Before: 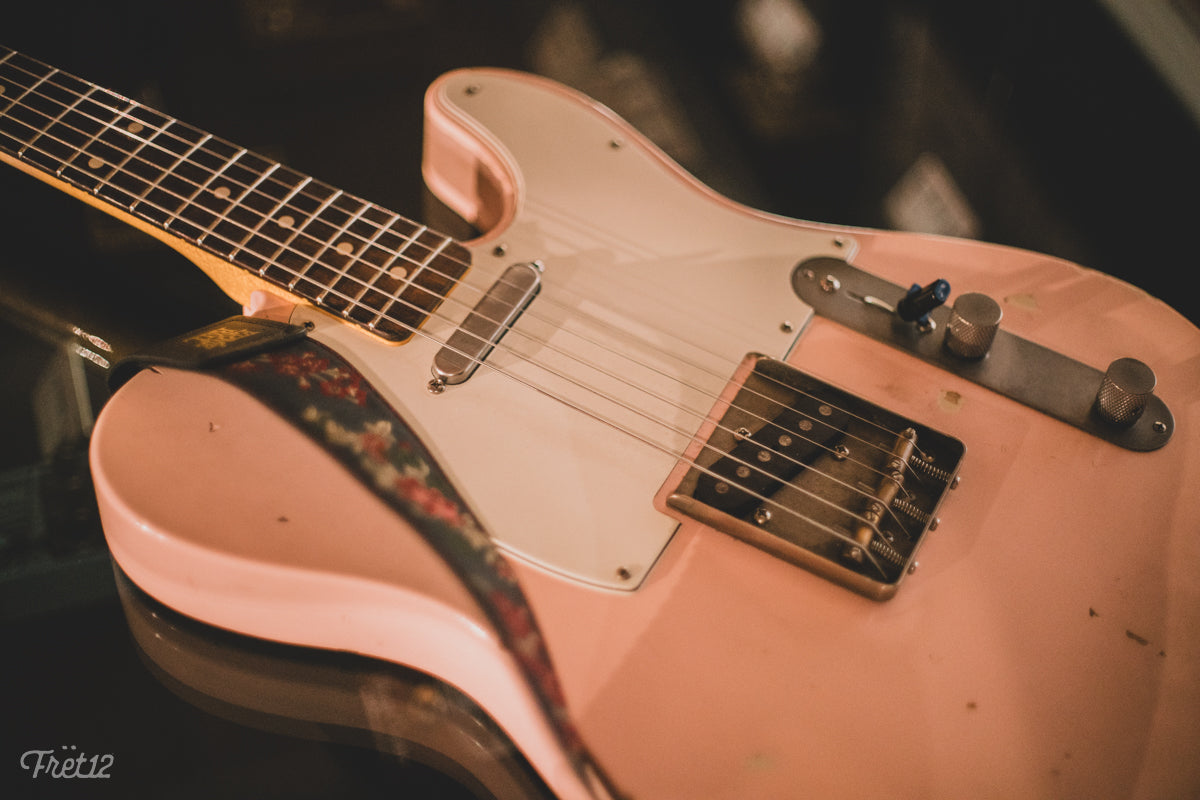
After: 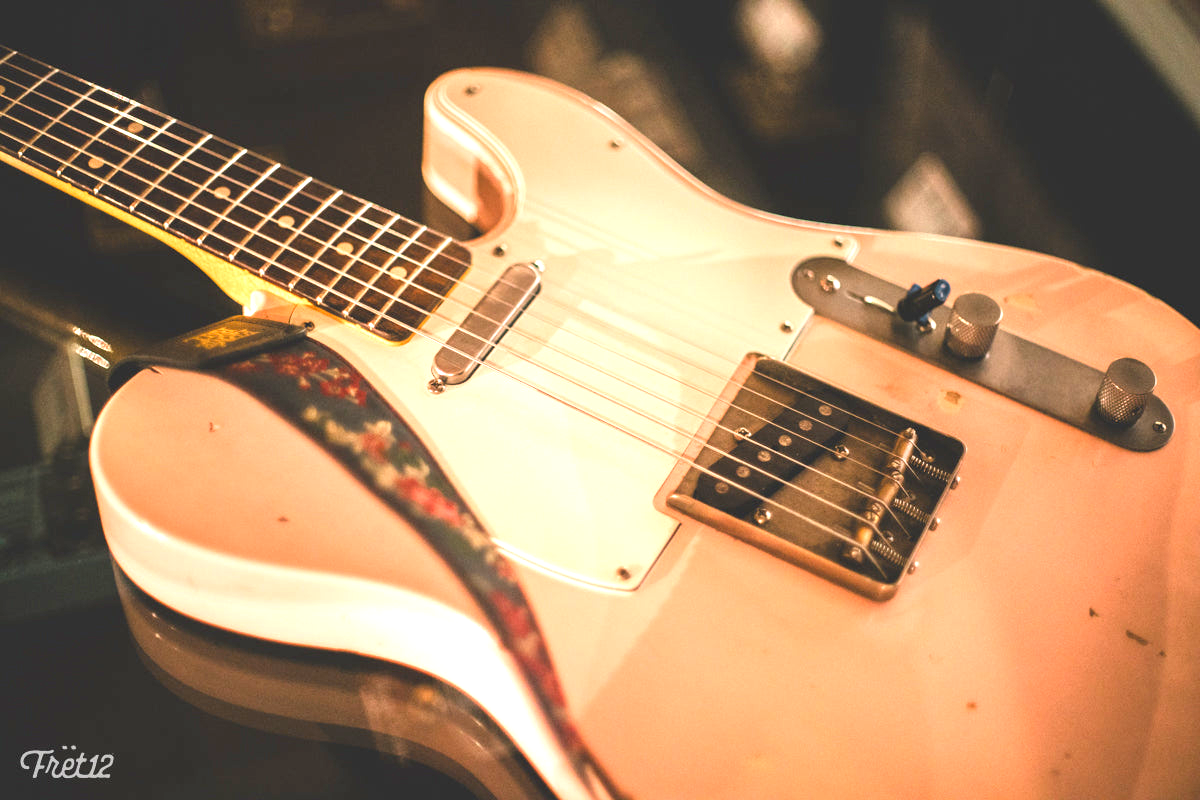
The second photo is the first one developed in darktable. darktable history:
exposure: black level correction 0.001, exposure 1.3 EV, compensate highlight preservation false
contrast brightness saturation: contrast 0.04, saturation 0.16
